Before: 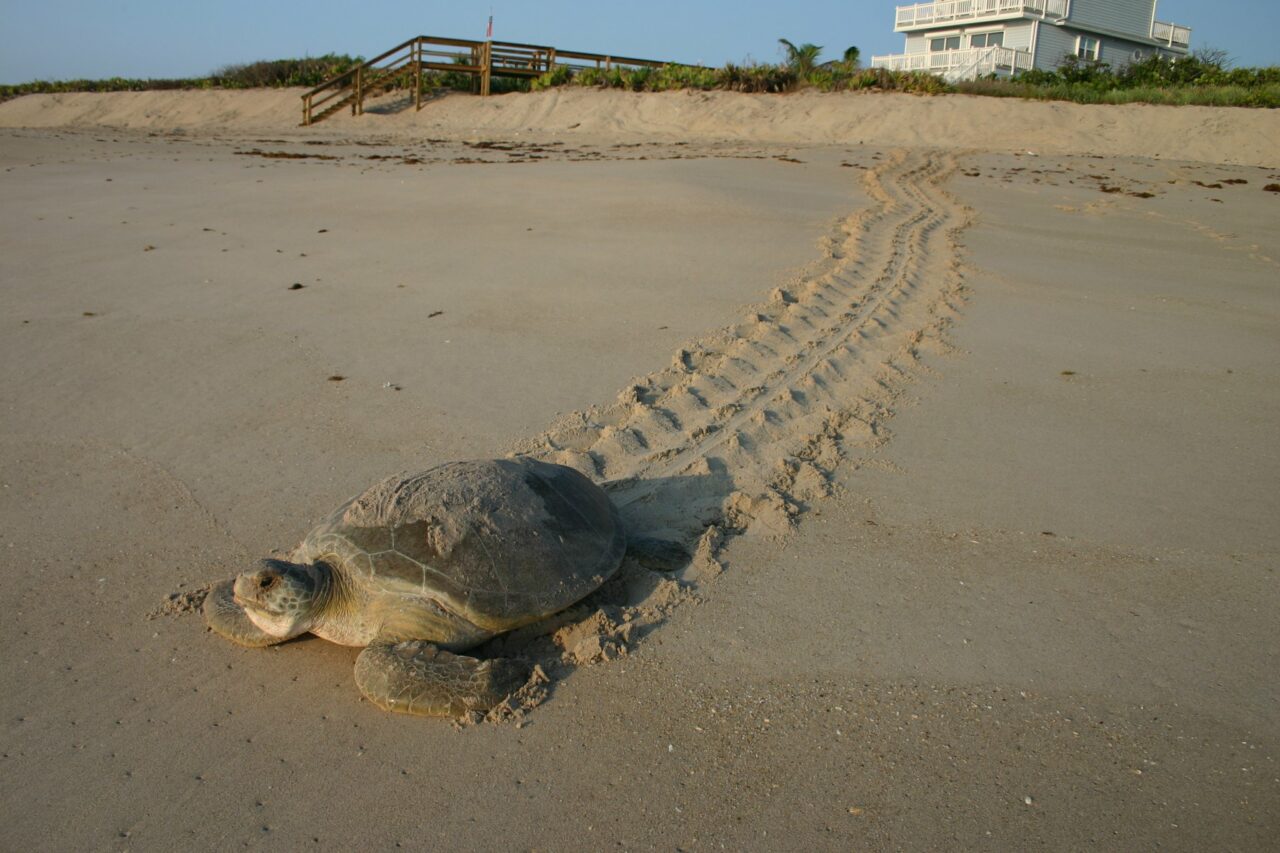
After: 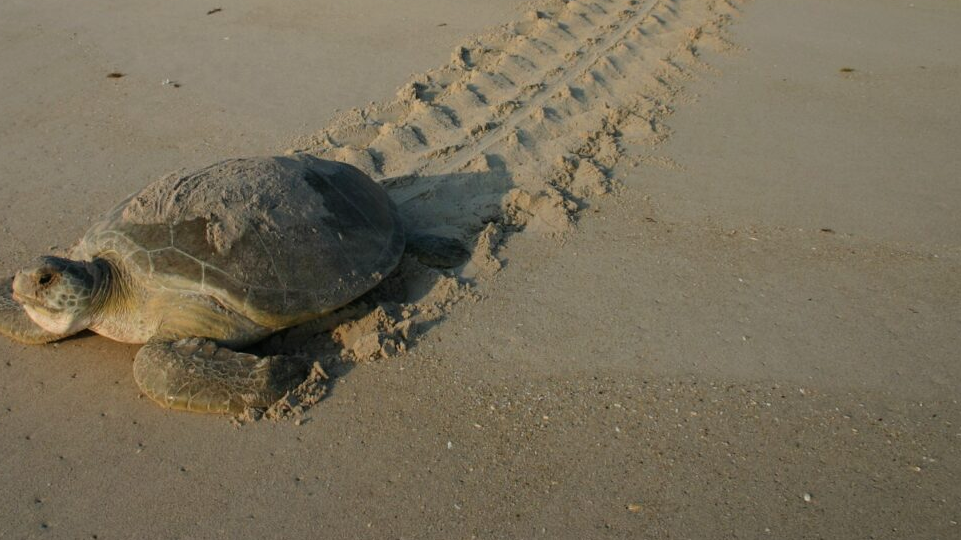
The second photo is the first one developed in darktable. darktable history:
crop and rotate: left 17.323%, top 35.689%, right 7.559%, bottom 0.915%
filmic rgb: black relative exposure -11.32 EV, white relative exposure 3.22 EV, hardness 6.82
